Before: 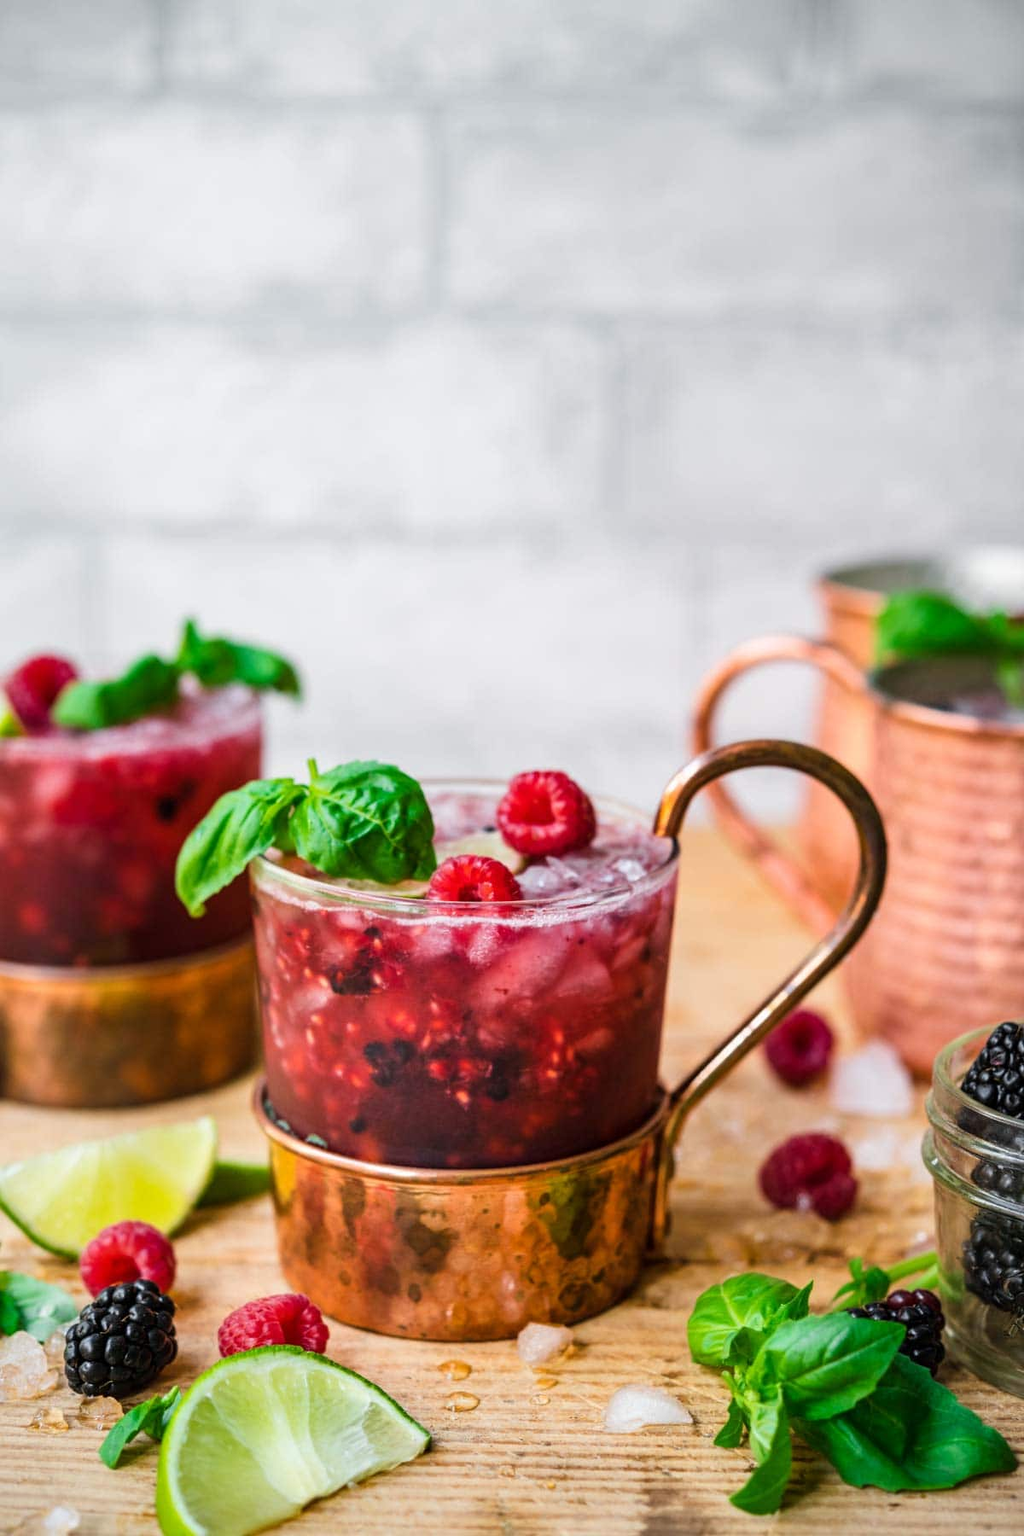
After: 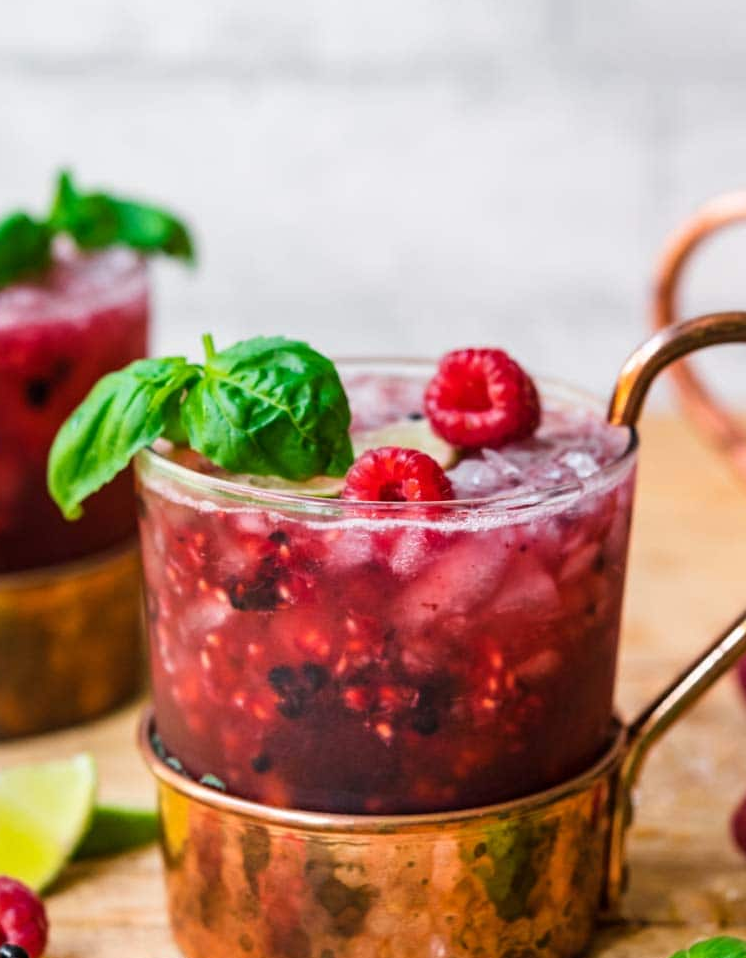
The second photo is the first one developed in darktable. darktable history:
crop: left 13.192%, top 30.867%, right 24.602%, bottom 15.858%
